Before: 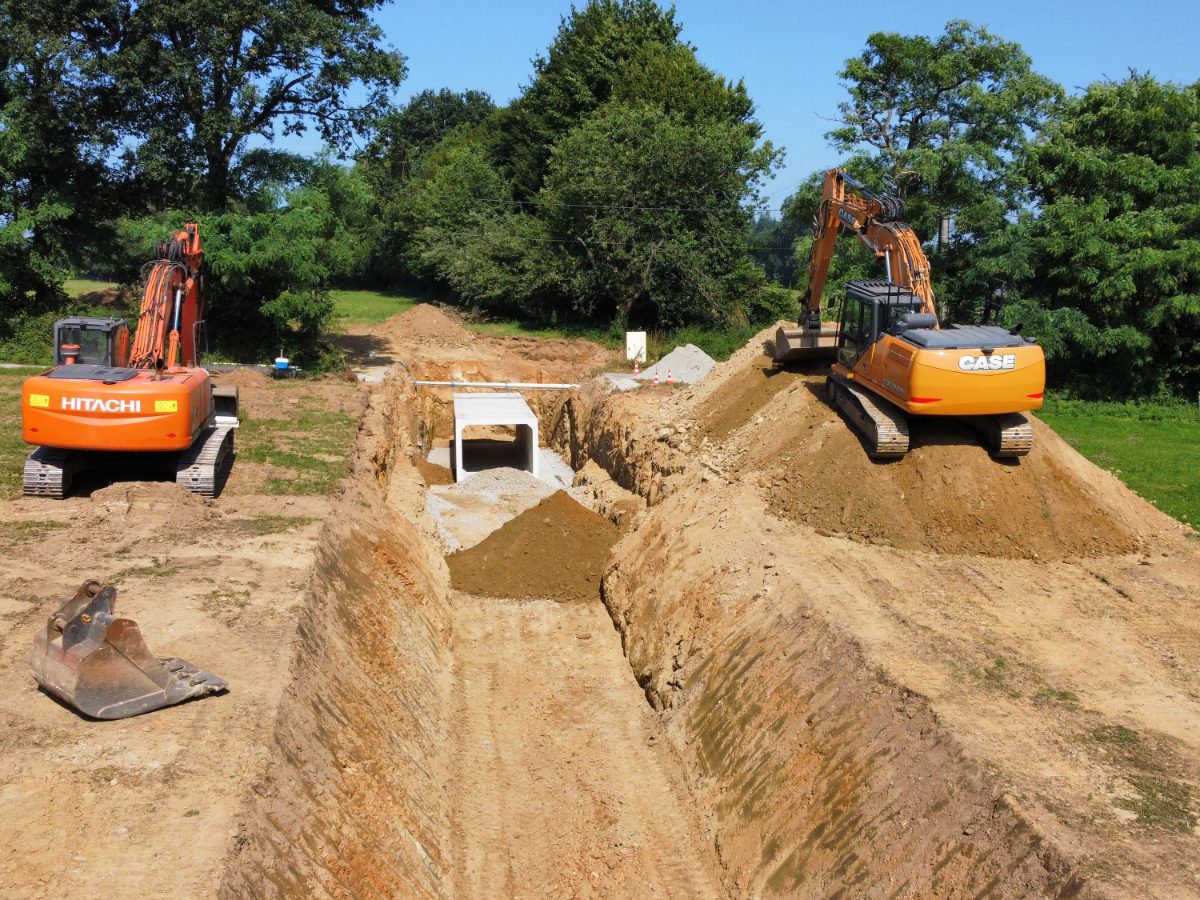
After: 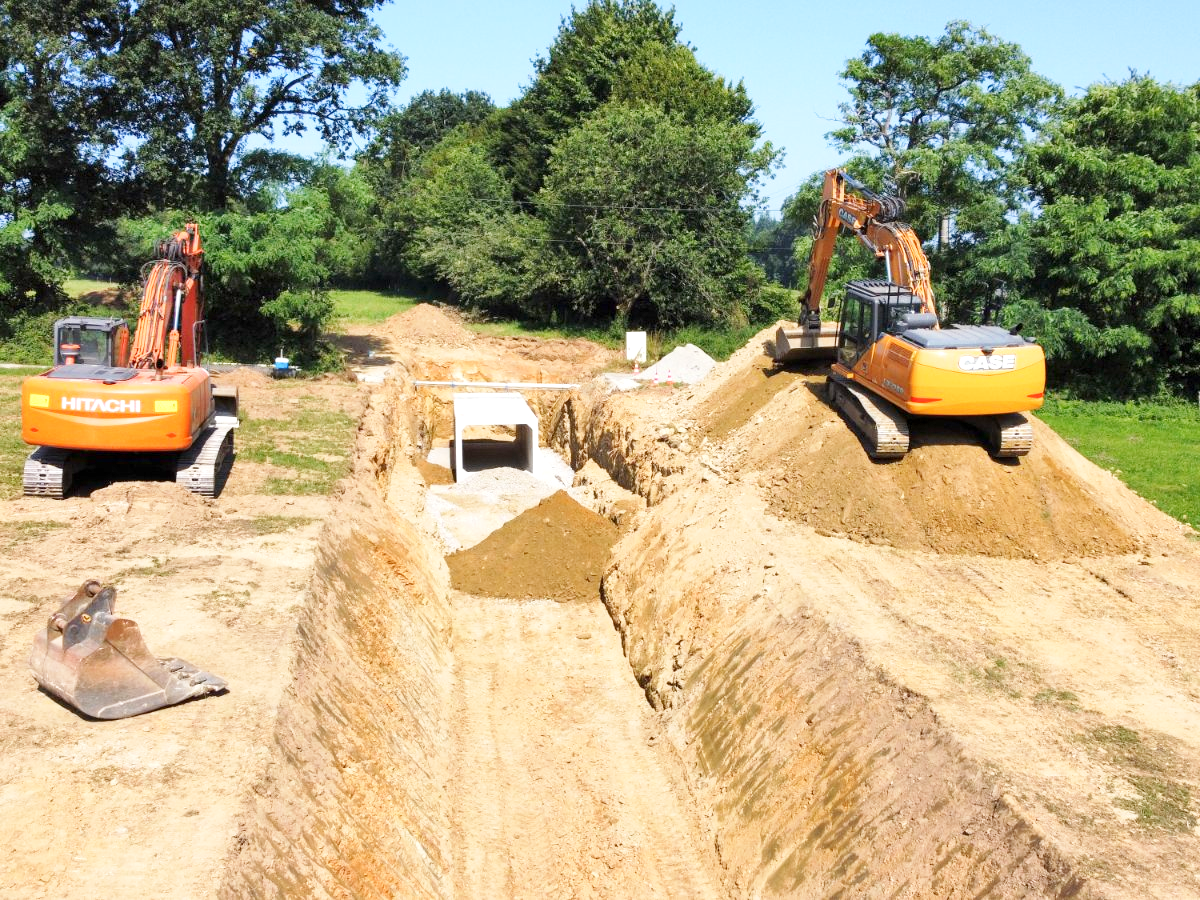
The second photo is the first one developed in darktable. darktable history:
white balance: emerald 1
exposure: black level correction 0.001, exposure 0.5 EV, compensate exposure bias true, compensate highlight preservation false
base curve: curves: ch0 [(0, 0) (0.204, 0.334) (0.55, 0.733) (1, 1)], preserve colors none
